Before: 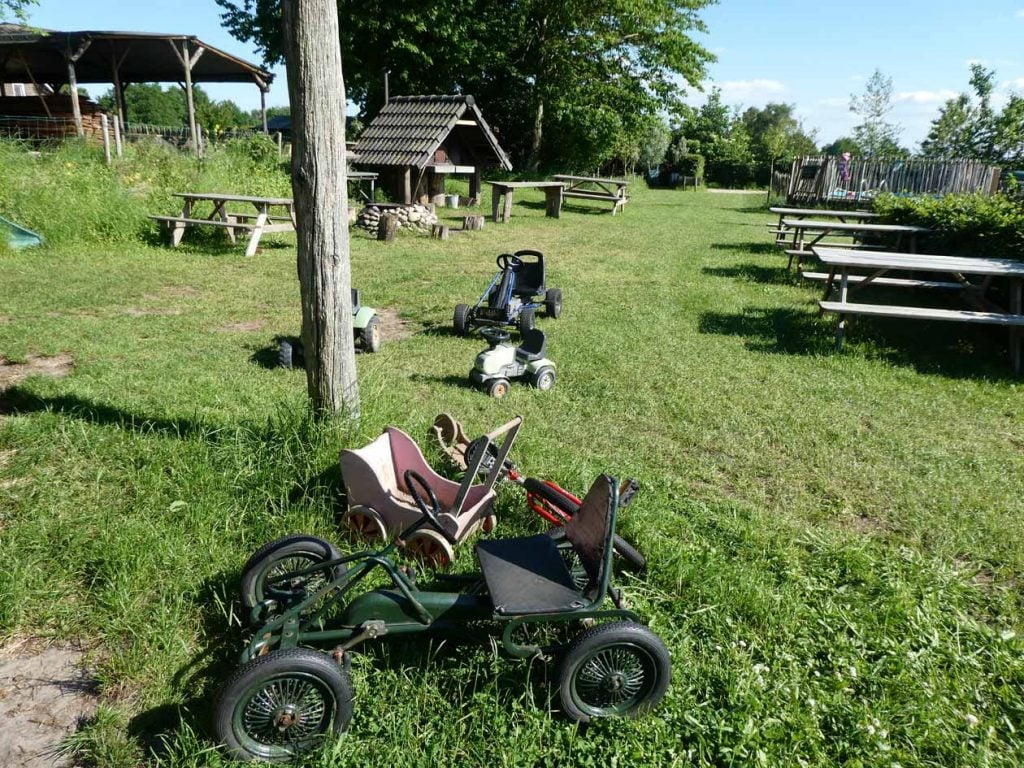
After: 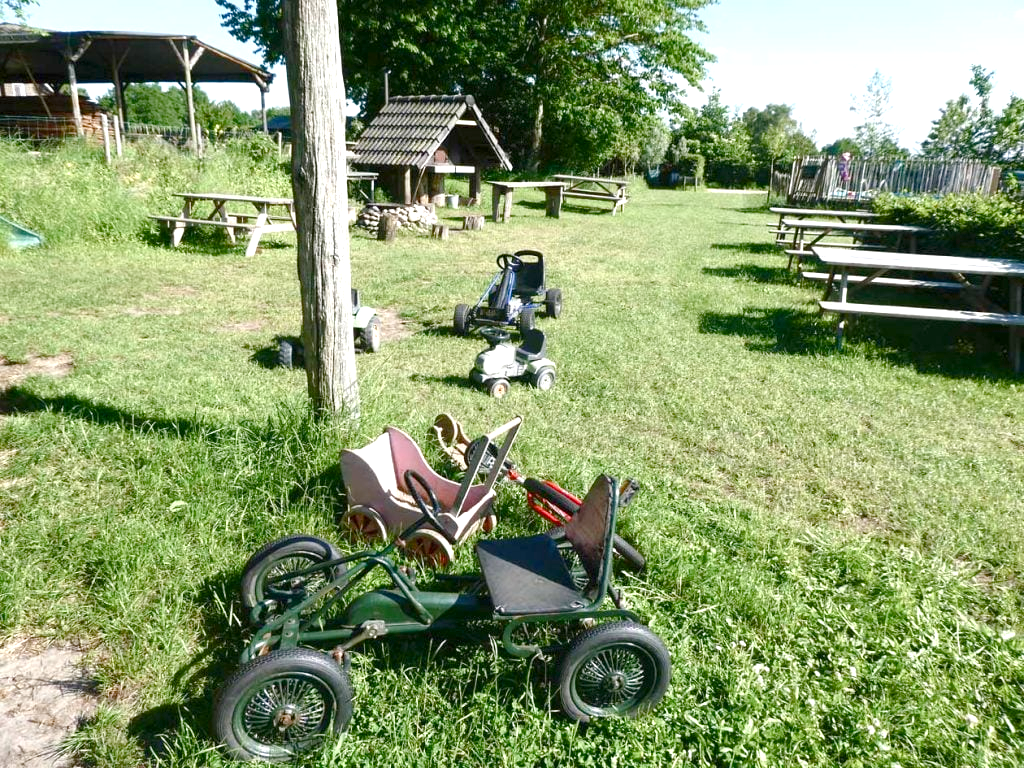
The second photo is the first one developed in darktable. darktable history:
color balance rgb: shadows lift › chroma 1%, shadows lift › hue 113°, highlights gain › chroma 0.2%, highlights gain › hue 333°, perceptual saturation grading › global saturation 20%, perceptual saturation grading › highlights -50%, perceptual saturation grading › shadows 25%, contrast -10%
exposure: black level correction 0, exposure 1 EV, compensate exposure bias true, compensate highlight preservation false
